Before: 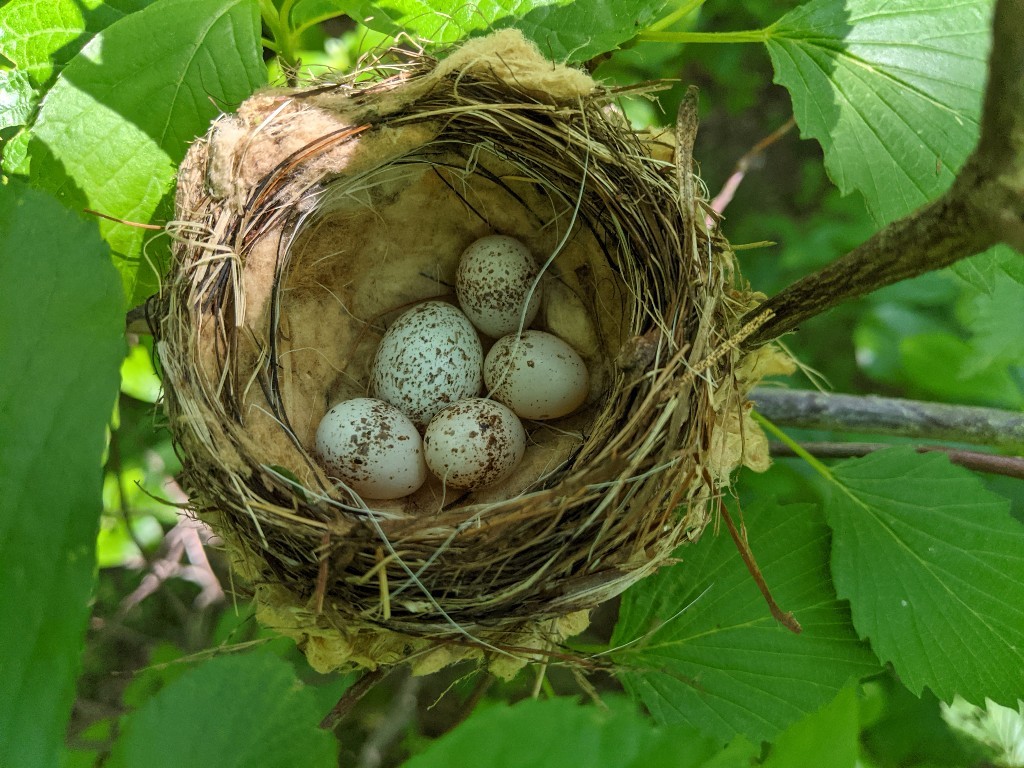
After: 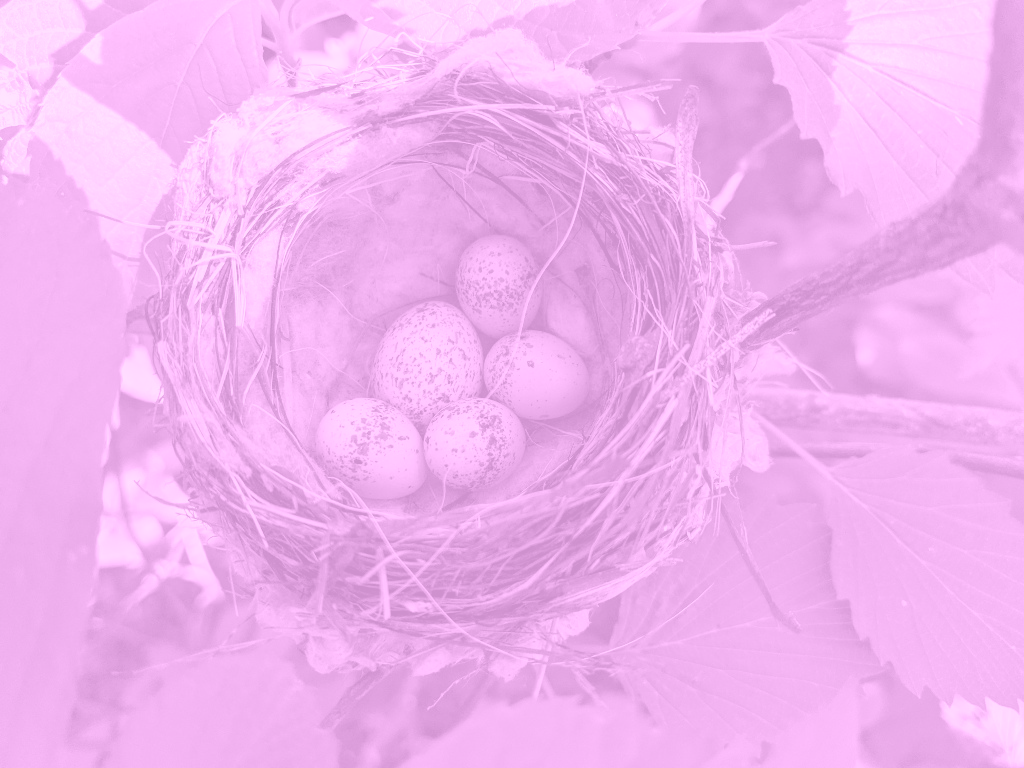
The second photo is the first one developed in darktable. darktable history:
contrast brightness saturation: saturation 0.18
colorize: hue 331.2°, saturation 69%, source mix 30.28%, lightness 69.02%, version 1
rotate and perspective: crop left 0, crop top 0
